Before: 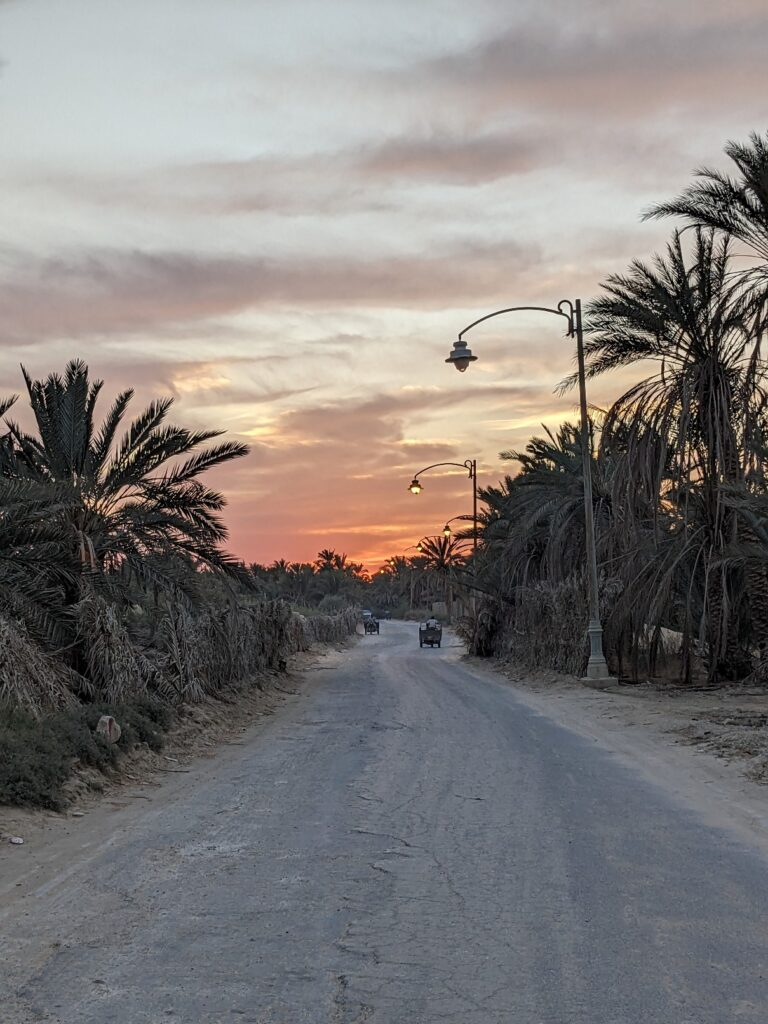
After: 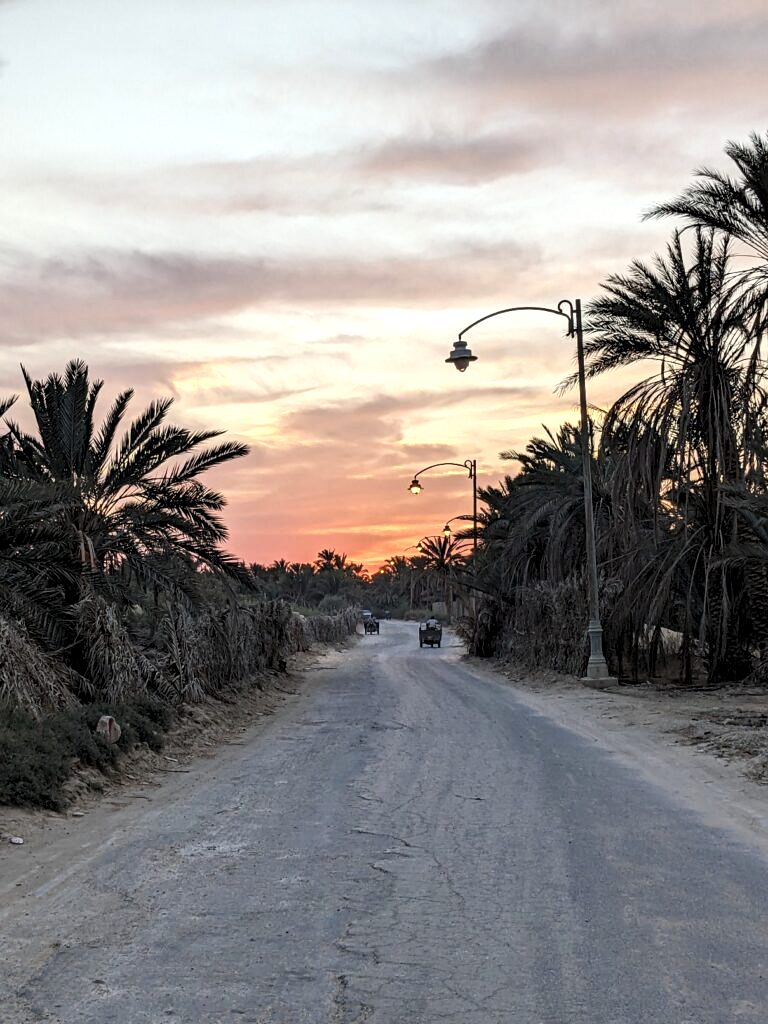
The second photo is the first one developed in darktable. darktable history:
levels: levels [0.055, 0.477, 0.9]
contrast brightness saturation: contrast 0.15, brightness 0.05
